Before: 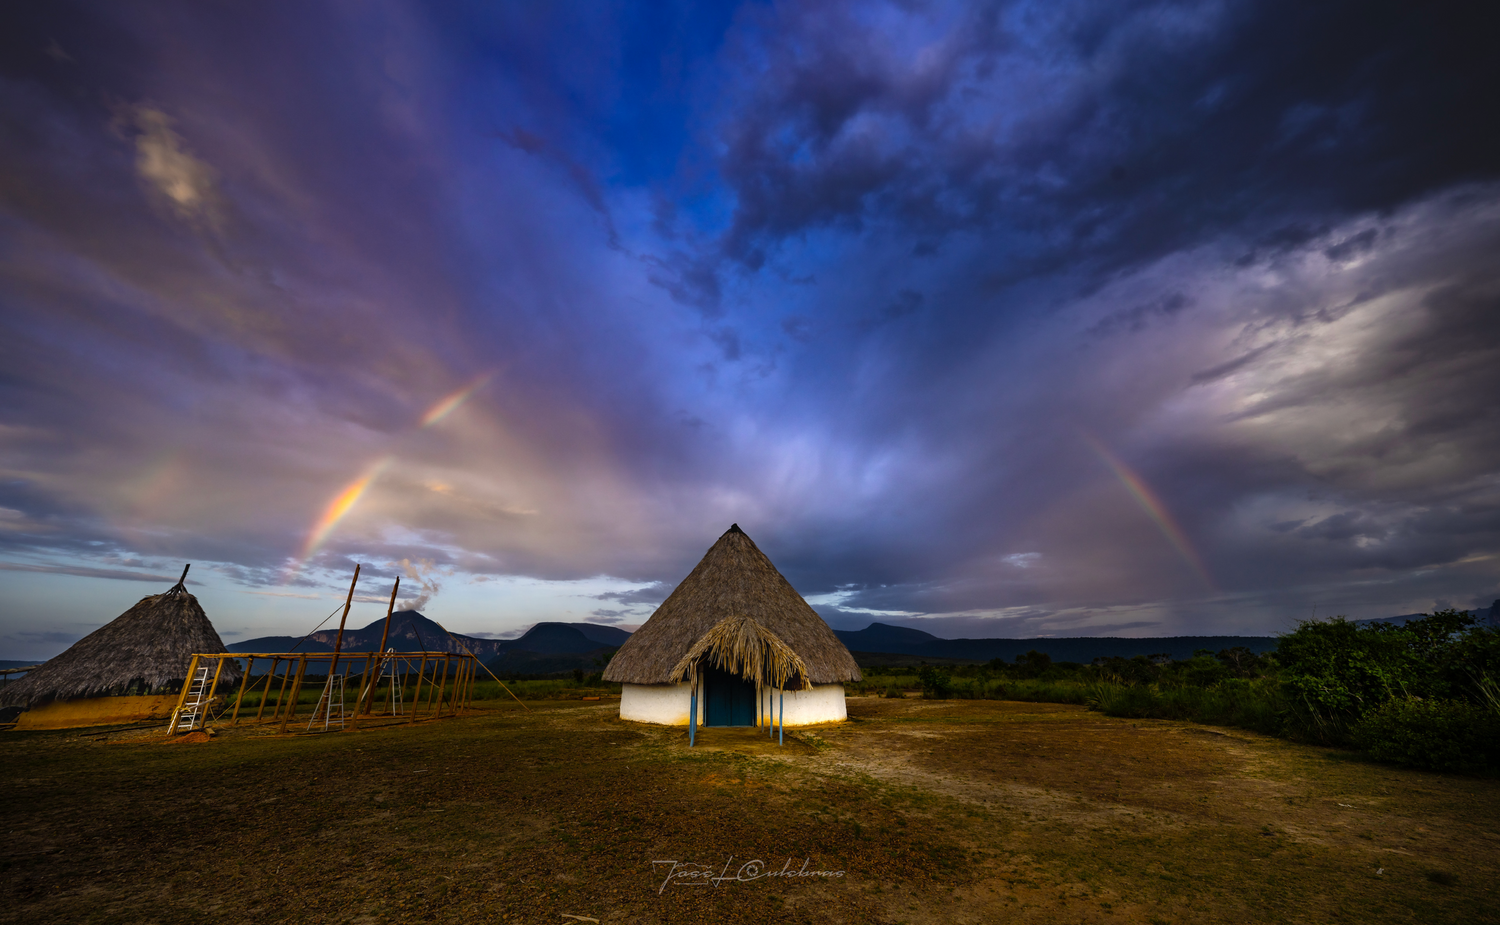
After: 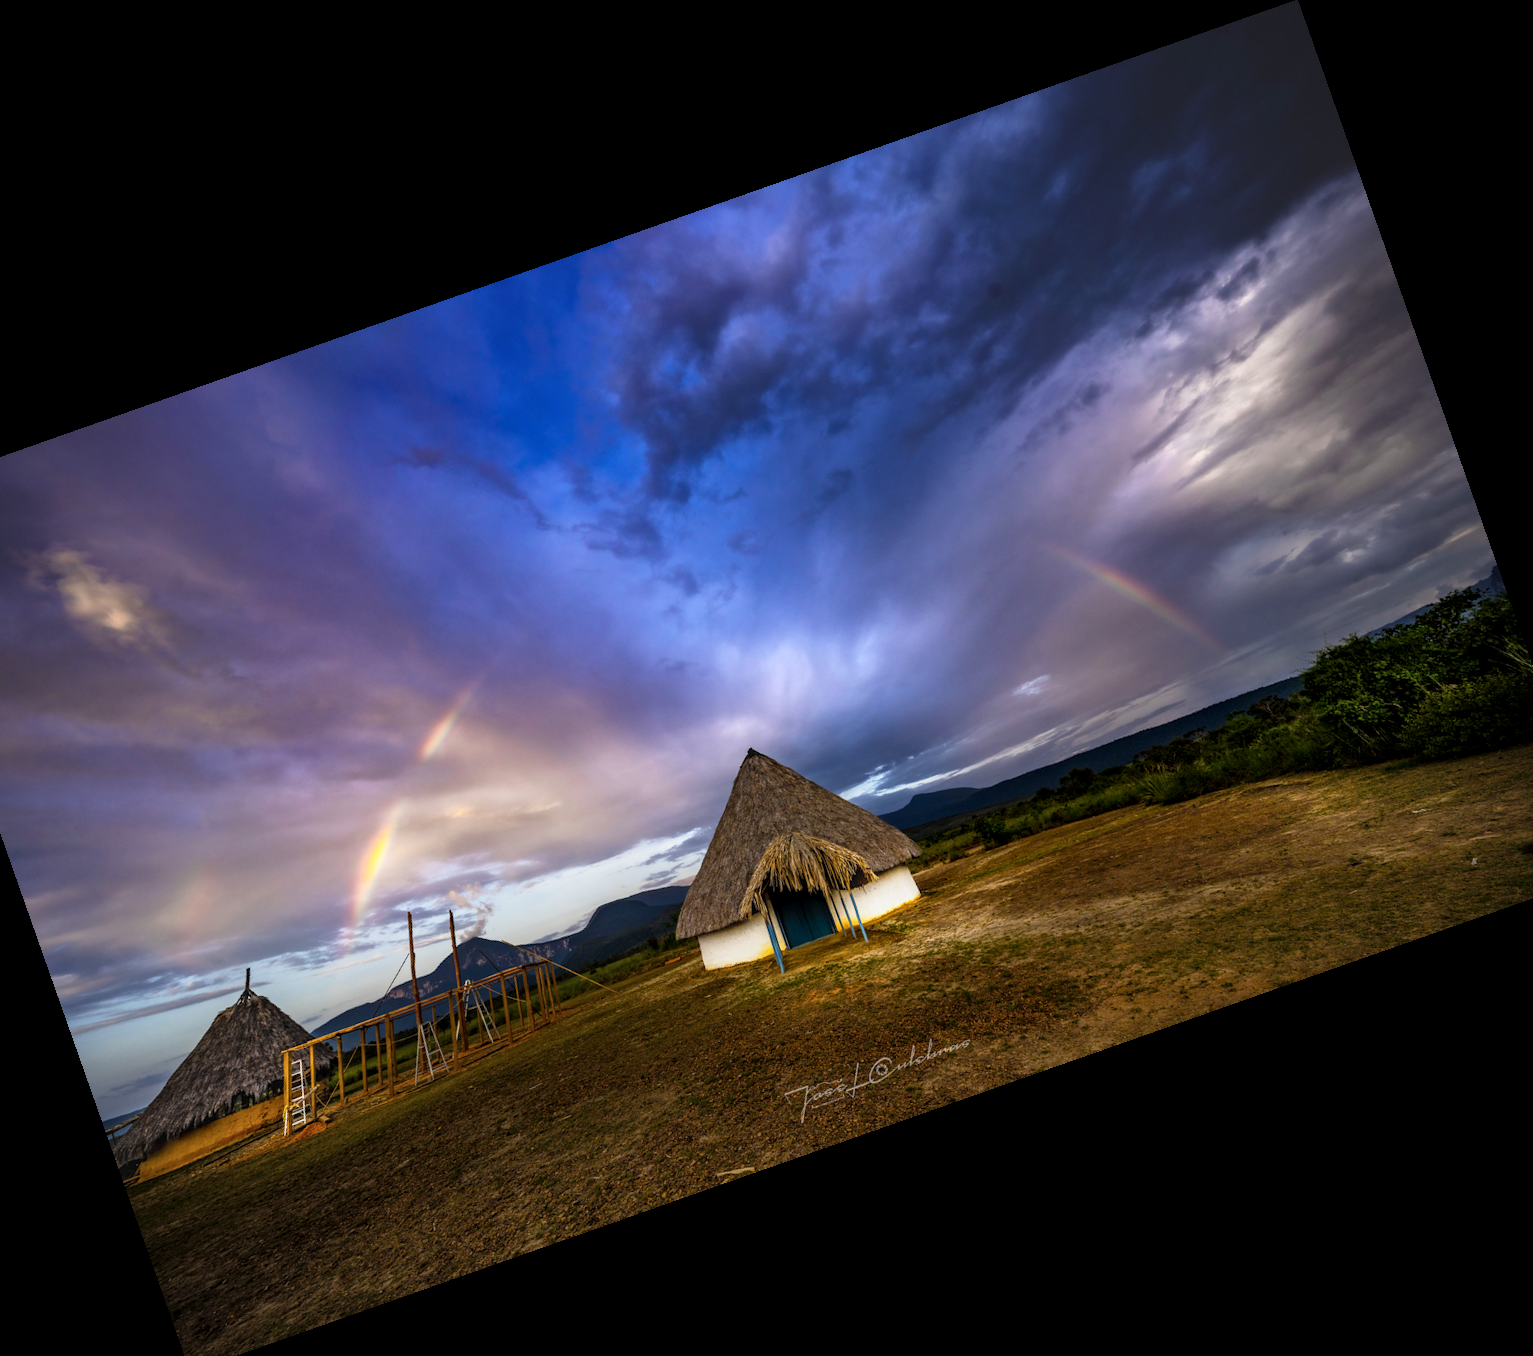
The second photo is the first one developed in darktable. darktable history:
crop and rotate: angle 19.43°, left 6.812%, right 4.125%, bottom 1.087%
base curve: curves: ch0 [(0, 0) (0.088, 0.125) (0.176, 0.251) (0.354, 0.501) (0.613, 0.749) (1, 0.877)], preserve colors none
local contrast: detail 130%
